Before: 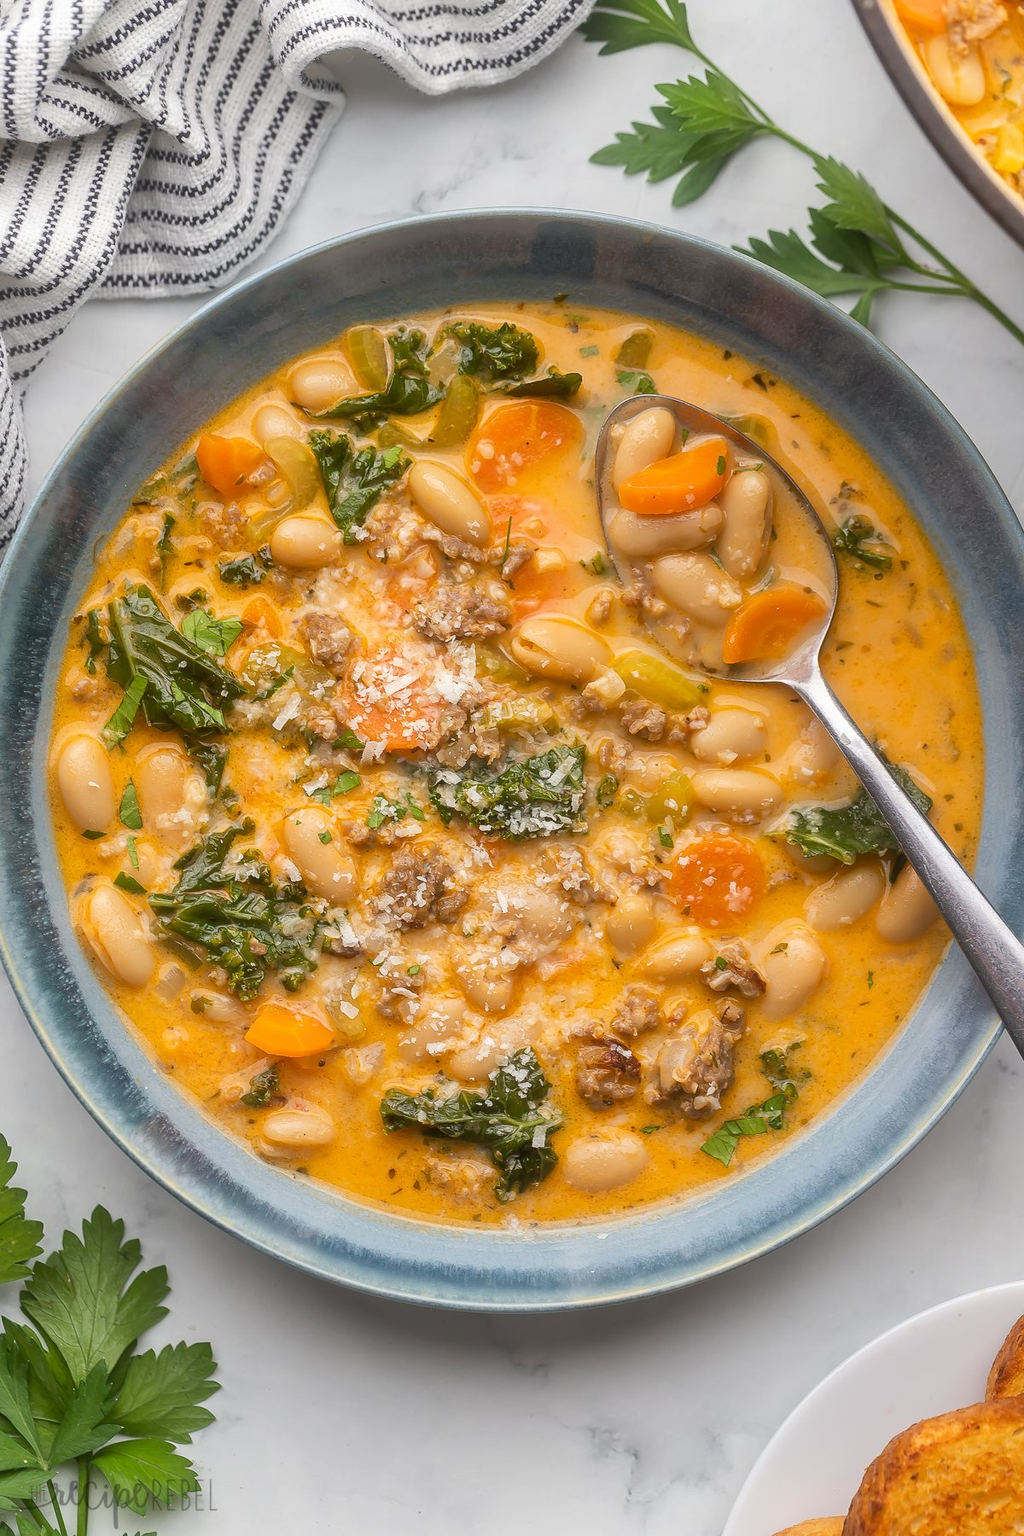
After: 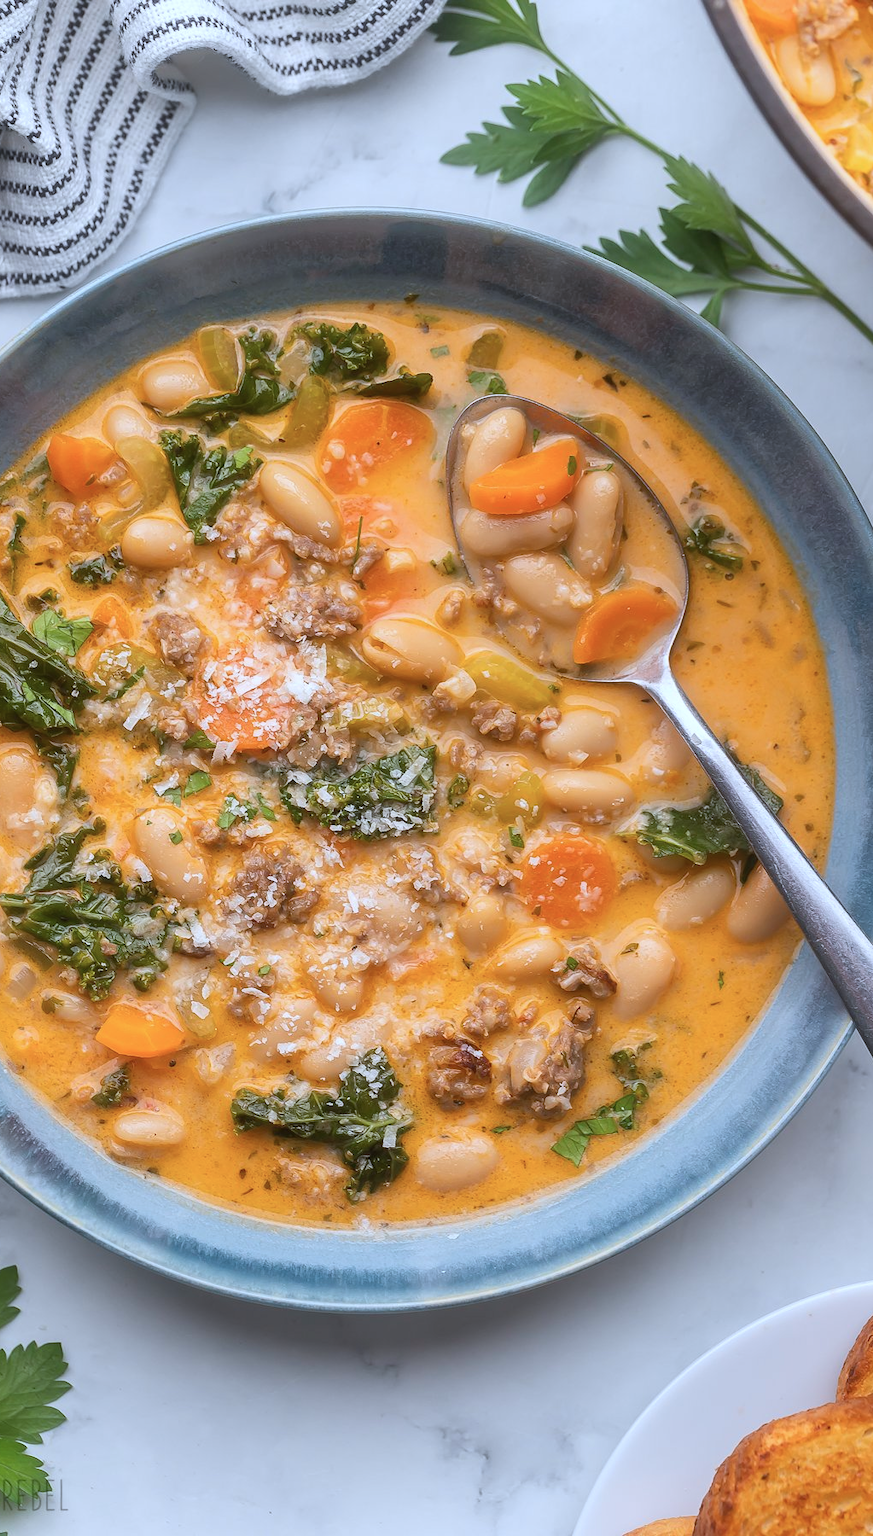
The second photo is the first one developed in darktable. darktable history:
color correction: highlights a* -2.42, highlights b* -18.33
crop and rotate: left 14.615%
